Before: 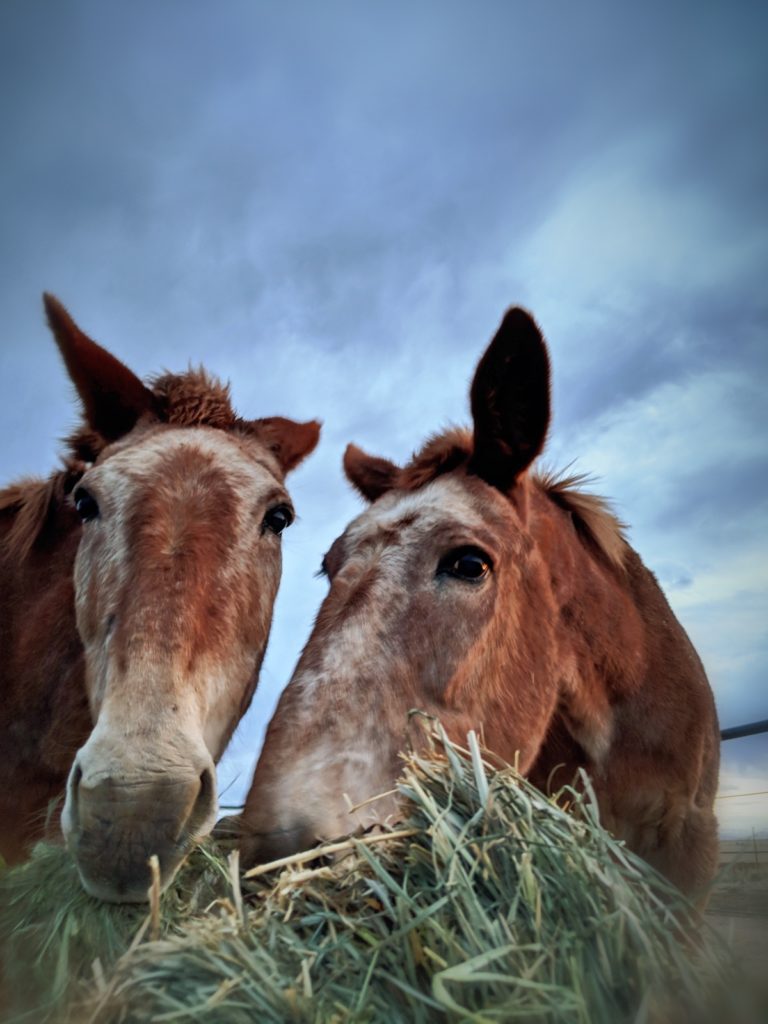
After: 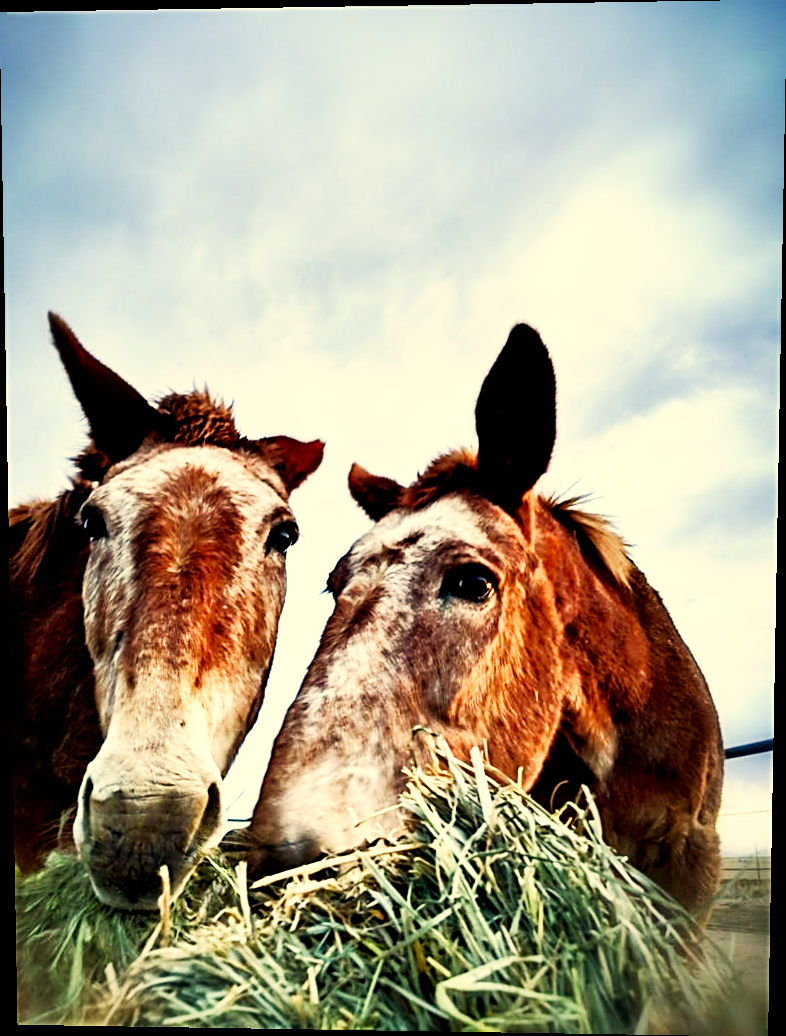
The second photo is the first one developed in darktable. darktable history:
shadows and highlights: radius 125.46, shadows 30.51, highlights -30.51, low approximation 0.01, soften with gaussian
exposure: black level correction 0.01, exposure 0.014 EV, compensate highlight preservation false
rotate and perspective: lens shift (vertical) 0.048, lens shift (horizontal) -0.024, automatic cropping off
tone equalizer: -8 EV -0.417 EV, -7 EV -0.389 EV, -6 EV -0.333 EV, -5 EV -0.222 EV, -3 EV 0.222 EV, -2 EV 0.333 EV, -1 EV 0.389 EV, +0 EV 0.417 EV, edges refinement/feathering 500, mask exposure compensation -1.57 EV, preserve details no
color correction: highlights a* 1.39, highlights b* 17.83
sharpen: radius 2.543, amount 0.636
local contrast: mode bilateral grid, contrast 20, coarseness 50, detail 120%, midtone range 0.2
base curve: curves: ch0 [(0, 0) (0.007, 0.004) (0.027, 0.03) (0.046, 0.07) (0.207, 0.54) (0.442, 0.872) (0.673, 0.972) (1, 1)], preserve colors none
